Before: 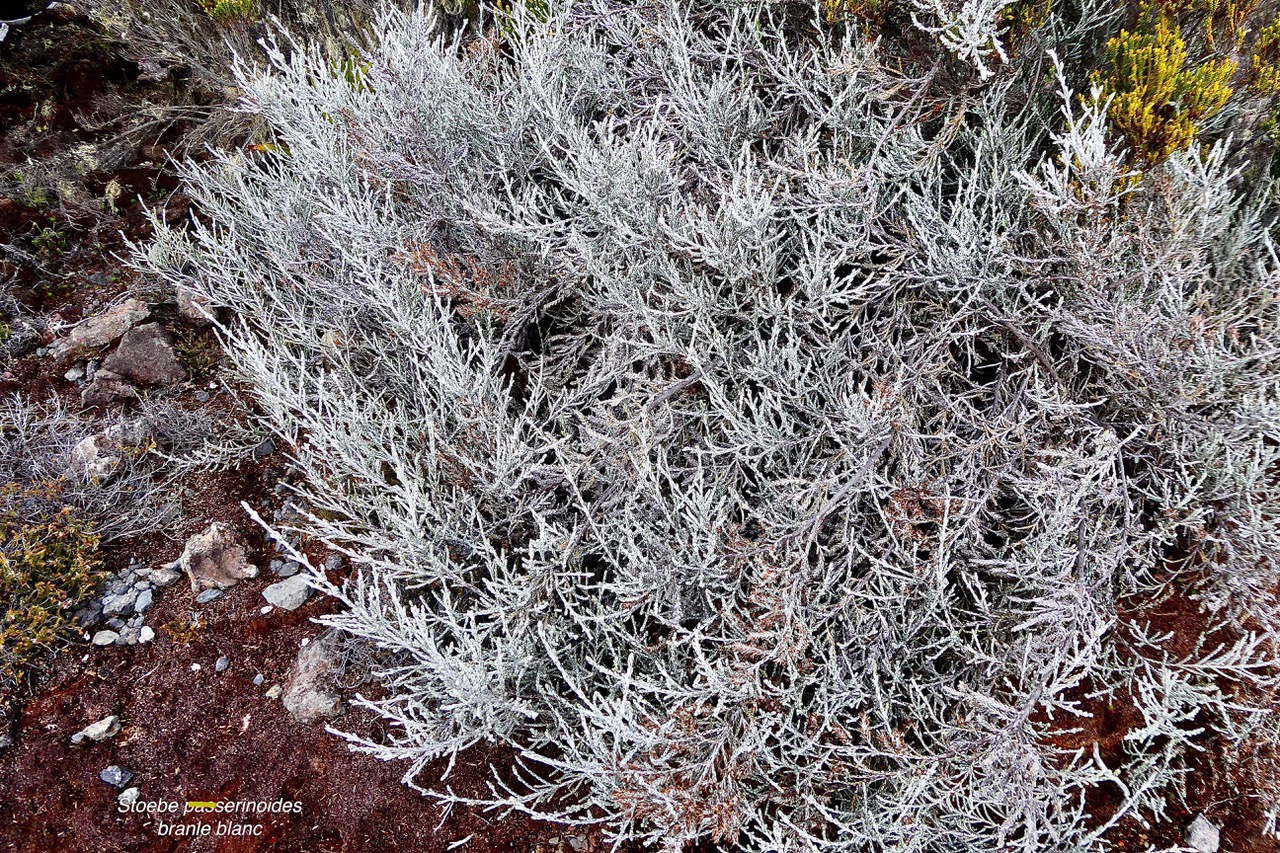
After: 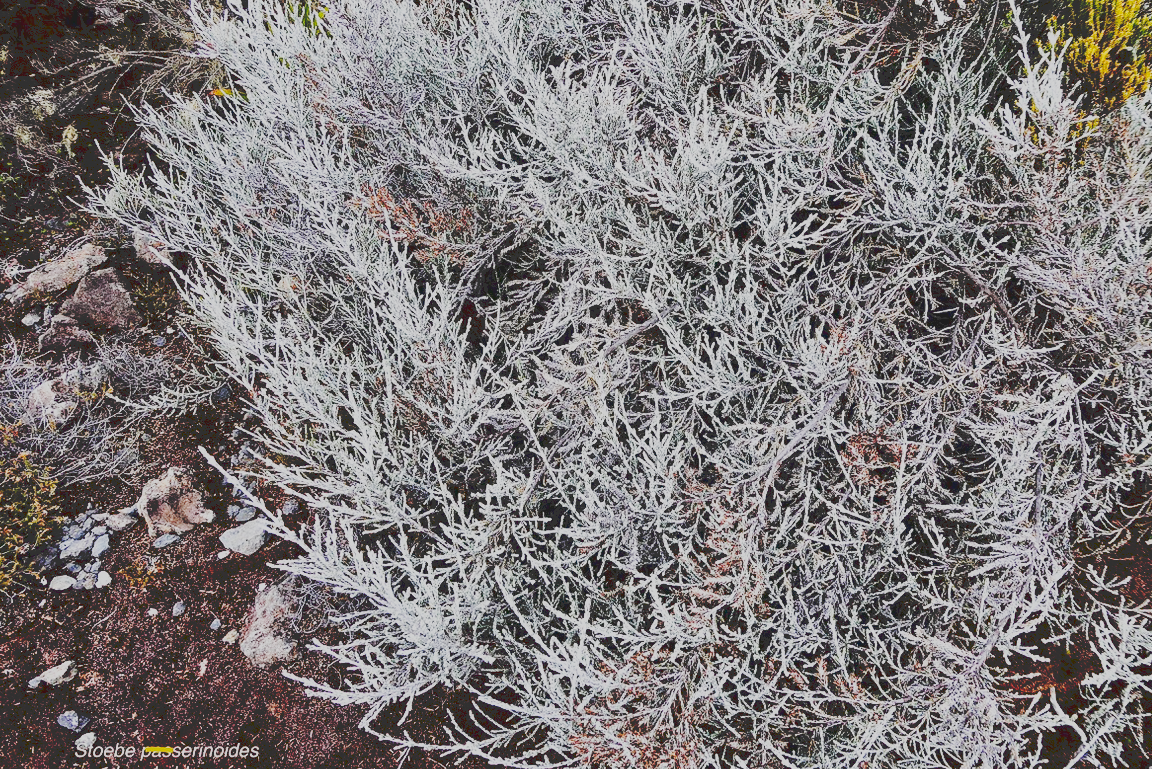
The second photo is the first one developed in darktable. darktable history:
crop: left 3.379%, top 6.514%, right 6.544%, bottom 3.242%
tone curve: curves: ch0 [(0, 0) (0.003, 0.198) (0.011, 0.198) (0.025, 0.198) (0.044, 0.198) (0.069, 0.201) (0.1, 0.202) (0.136, 0.207) (0.177, 0.212) (0.224, 0.222) (0.277, 0.27) (0.335, 0.332) (0.399, 0.422) (0.468, 0.542) (0.543, 0.626) (0.623, 0.698) (0.709, 0.764) (0.801, 0.82) (0.898, 0.863) (1, 1)], preserve colors none
filmic rgb: black relative exposure -7.65 EV, white relative exposure 4.56 EV, threshold 3.01 EV, hardness 3.61, contrast 1.055, enable highlight reconstruction true
